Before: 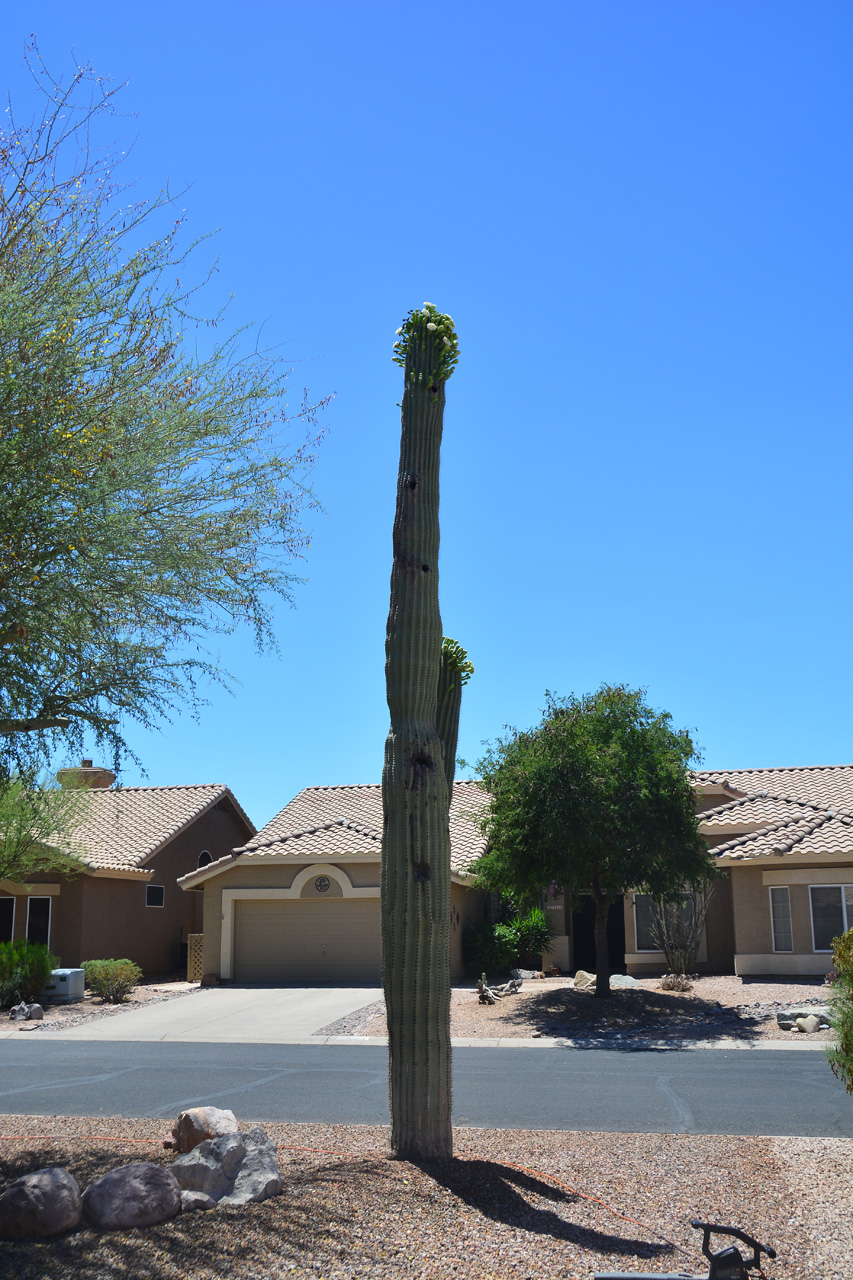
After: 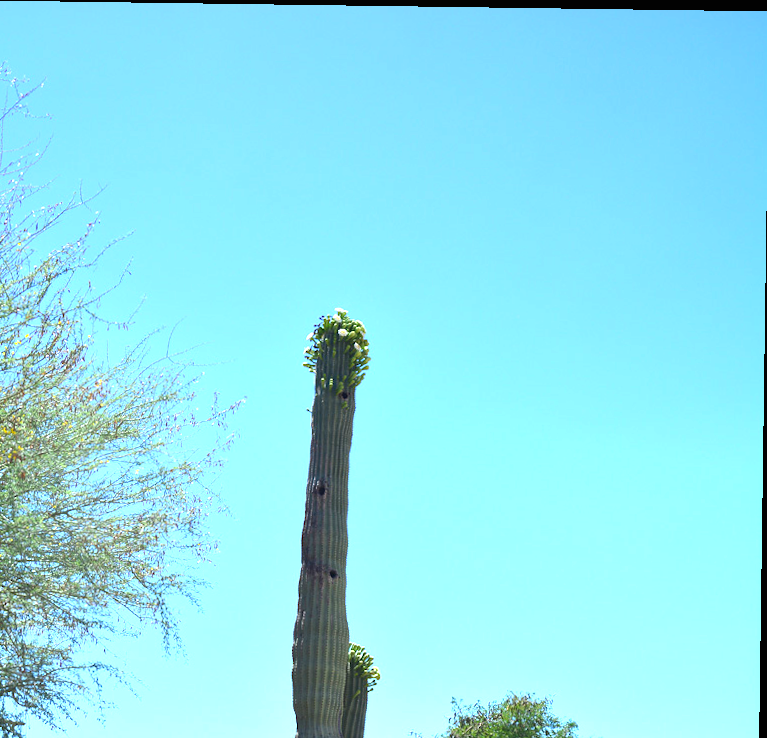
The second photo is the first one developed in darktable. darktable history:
exposure: black level correction 0, exposure 1.3 EV, compensate exposure bias true, compensate highlight preservation false
rotate and perspective: rotation 0.8°, automatic cropping off
crop and rotate: left 11.812%, bottom 42.776%
color zones: curves: ch1 [(0, 0.525) (0.143, 0.556) (0.286, 0.52) (0.429, 0.5) (0.571, 0.5) (0.714, 0.5) (0.857, 0.503) (1, 0.525)]
